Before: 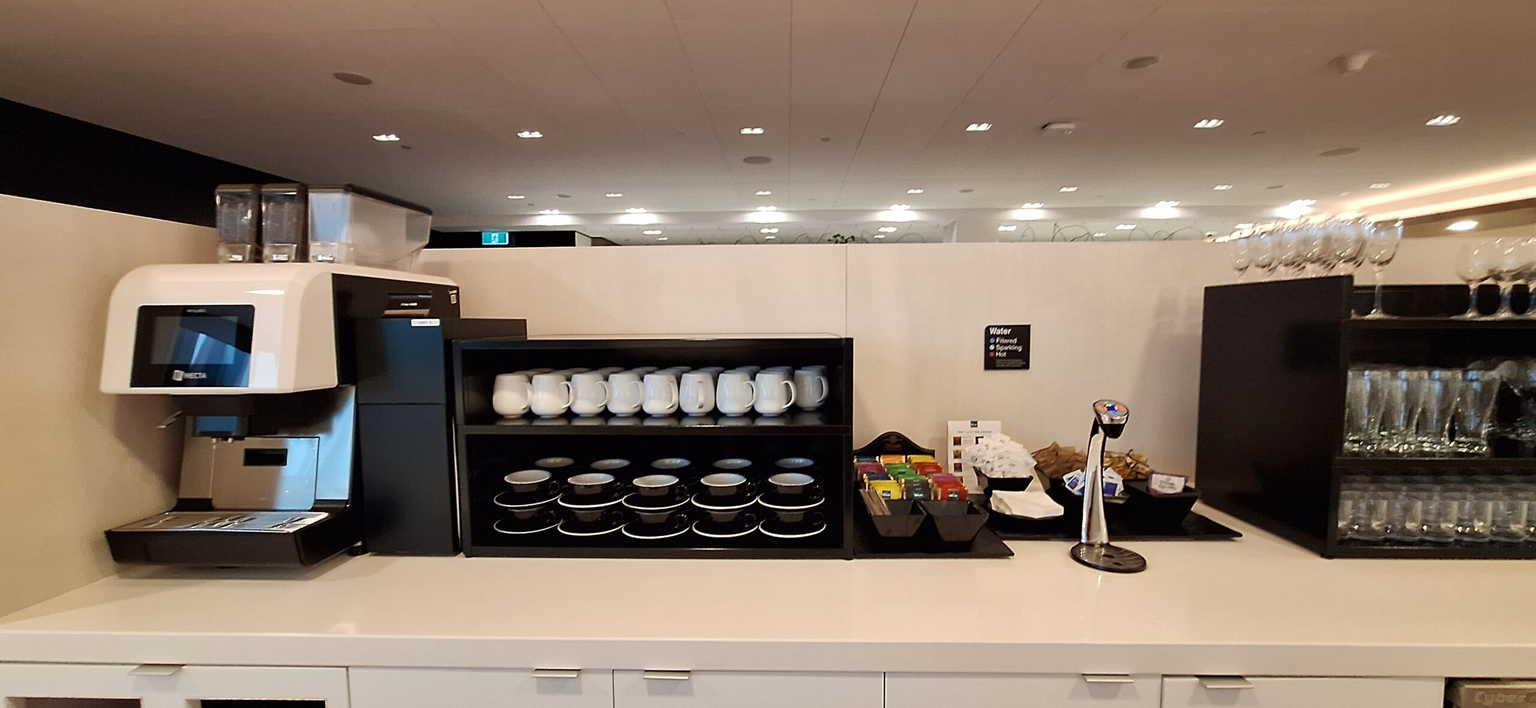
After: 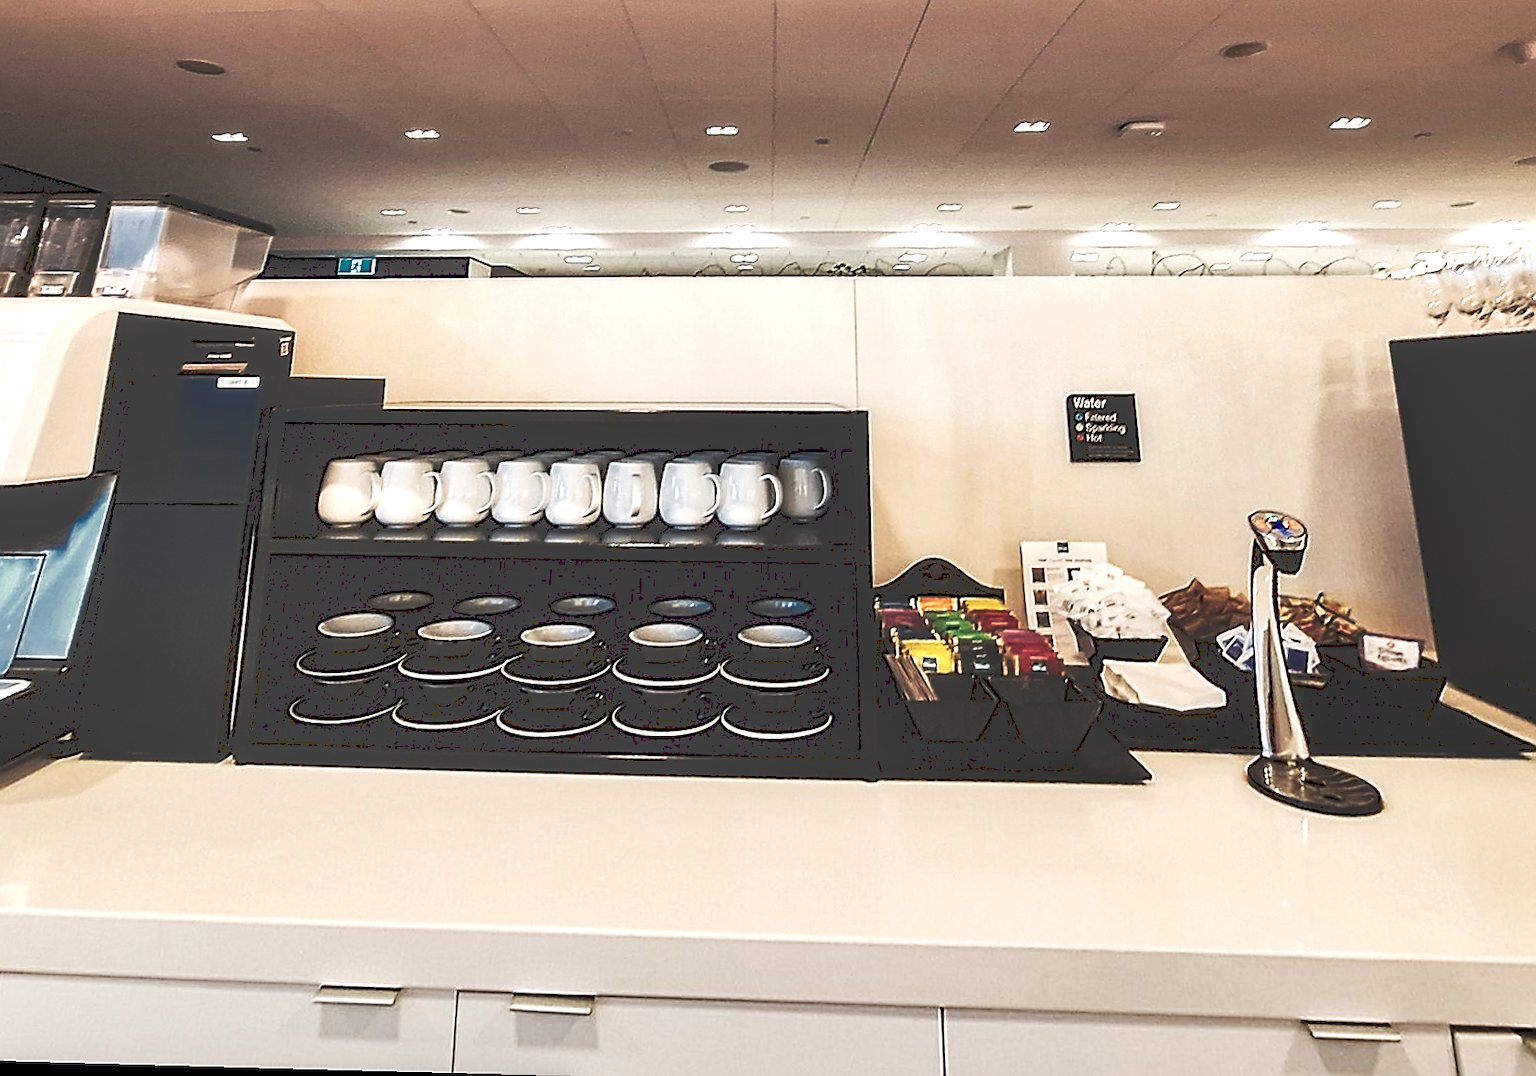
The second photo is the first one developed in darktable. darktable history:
color zones: curves: ch0 [(0, 0.497) (0.143, 0.5) (0.286, 0.5) (0.429, 0.483) (0.571, 0.116) (0.714, -0.006) (0.857, 0.28) (1, 0.497)]
crop: left 9.88%, right 12.664%
shadows and highlights: shadows 32, highlights -32, soften with gaussian
tone curve: curves: ch0 [(0, 0) (0.003, 0.334) (0.011, 0.338) (0.025, 0.338) (0.044, 0.338) (0.069, 0.339) (0.1, 0.342) (0.136, 0.343) (0.177, 0.349) (0.224, 0.36) (0.277, 0.385) (0.335, 0.42) (0.399, 0.465) (0.468, 0.535) (0.543, 0.632) (0.623, 0.73) (0.709, 0.814) (0.801, 0.879) (0.898, 0.935) (1, 1)], preserve colors none
rotate and perspective: rotation 0.72°, lens shift (vertical) -0.352, lens shift (horizontal) -0.051, crop left 0.152, crop right 0.859, crop top 0.019, crop bottom 0.964
local contrast: highlights 80%, shadows 57%, detail 175%, midtone range 0.602
sharpen: radius 1.4, amount 1.25, threshold 0.7
velvia: strength 10%
